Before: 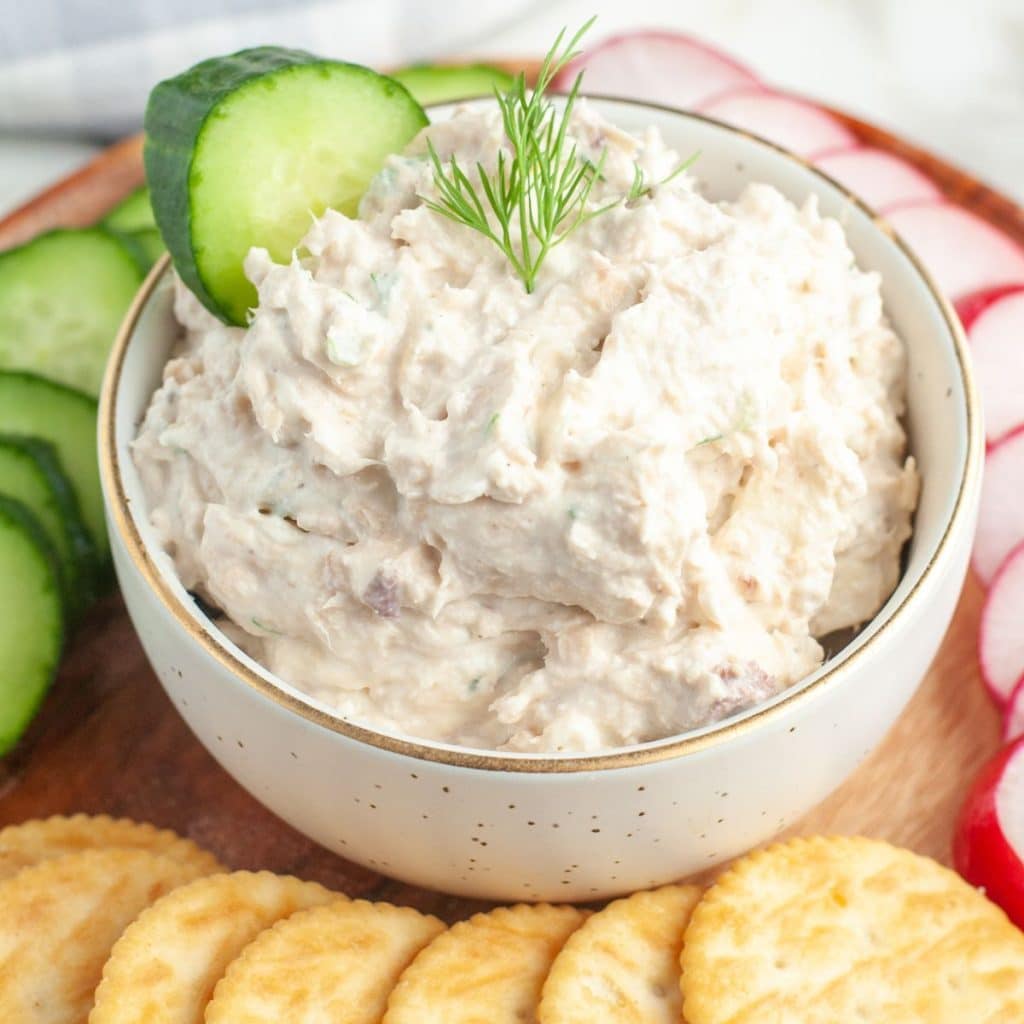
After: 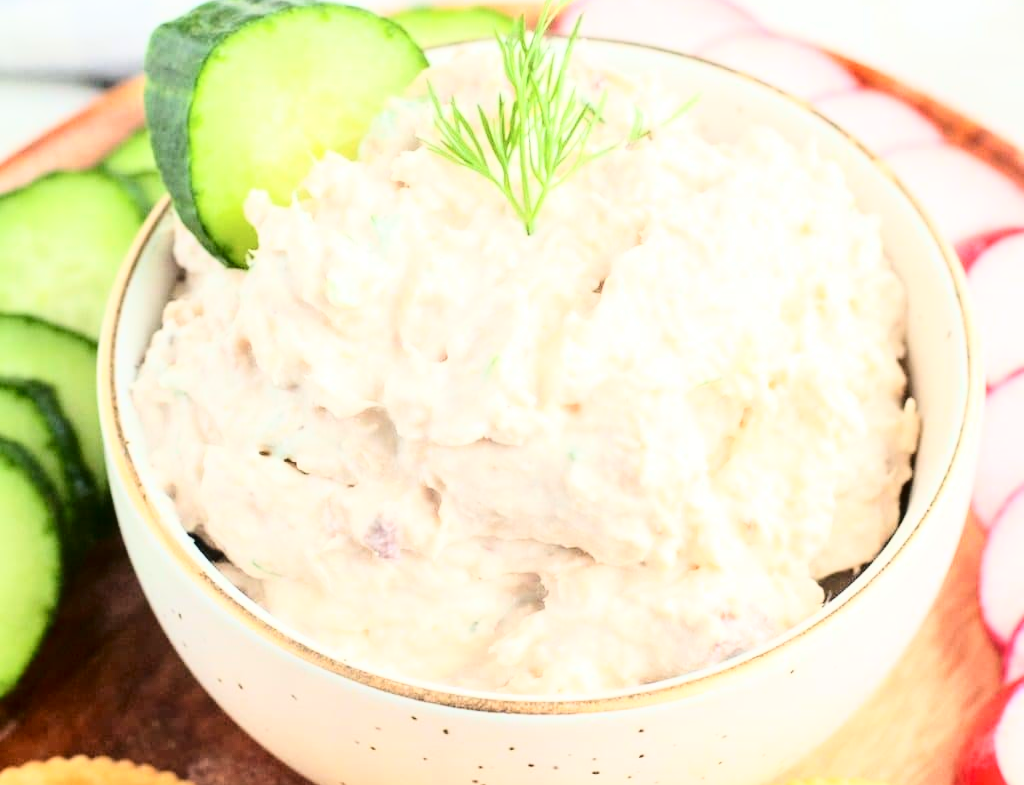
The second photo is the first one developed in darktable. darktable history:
crop: top 5.667%, bottom 17.637%
contrast brightness saturation: contrast 0.28
base curve: curves: ch0 [(0, 0) (0.028, 0.03) (0.121, 0.232) (0.46, 0.748) (0.859, 0.968) (1, 1)]
